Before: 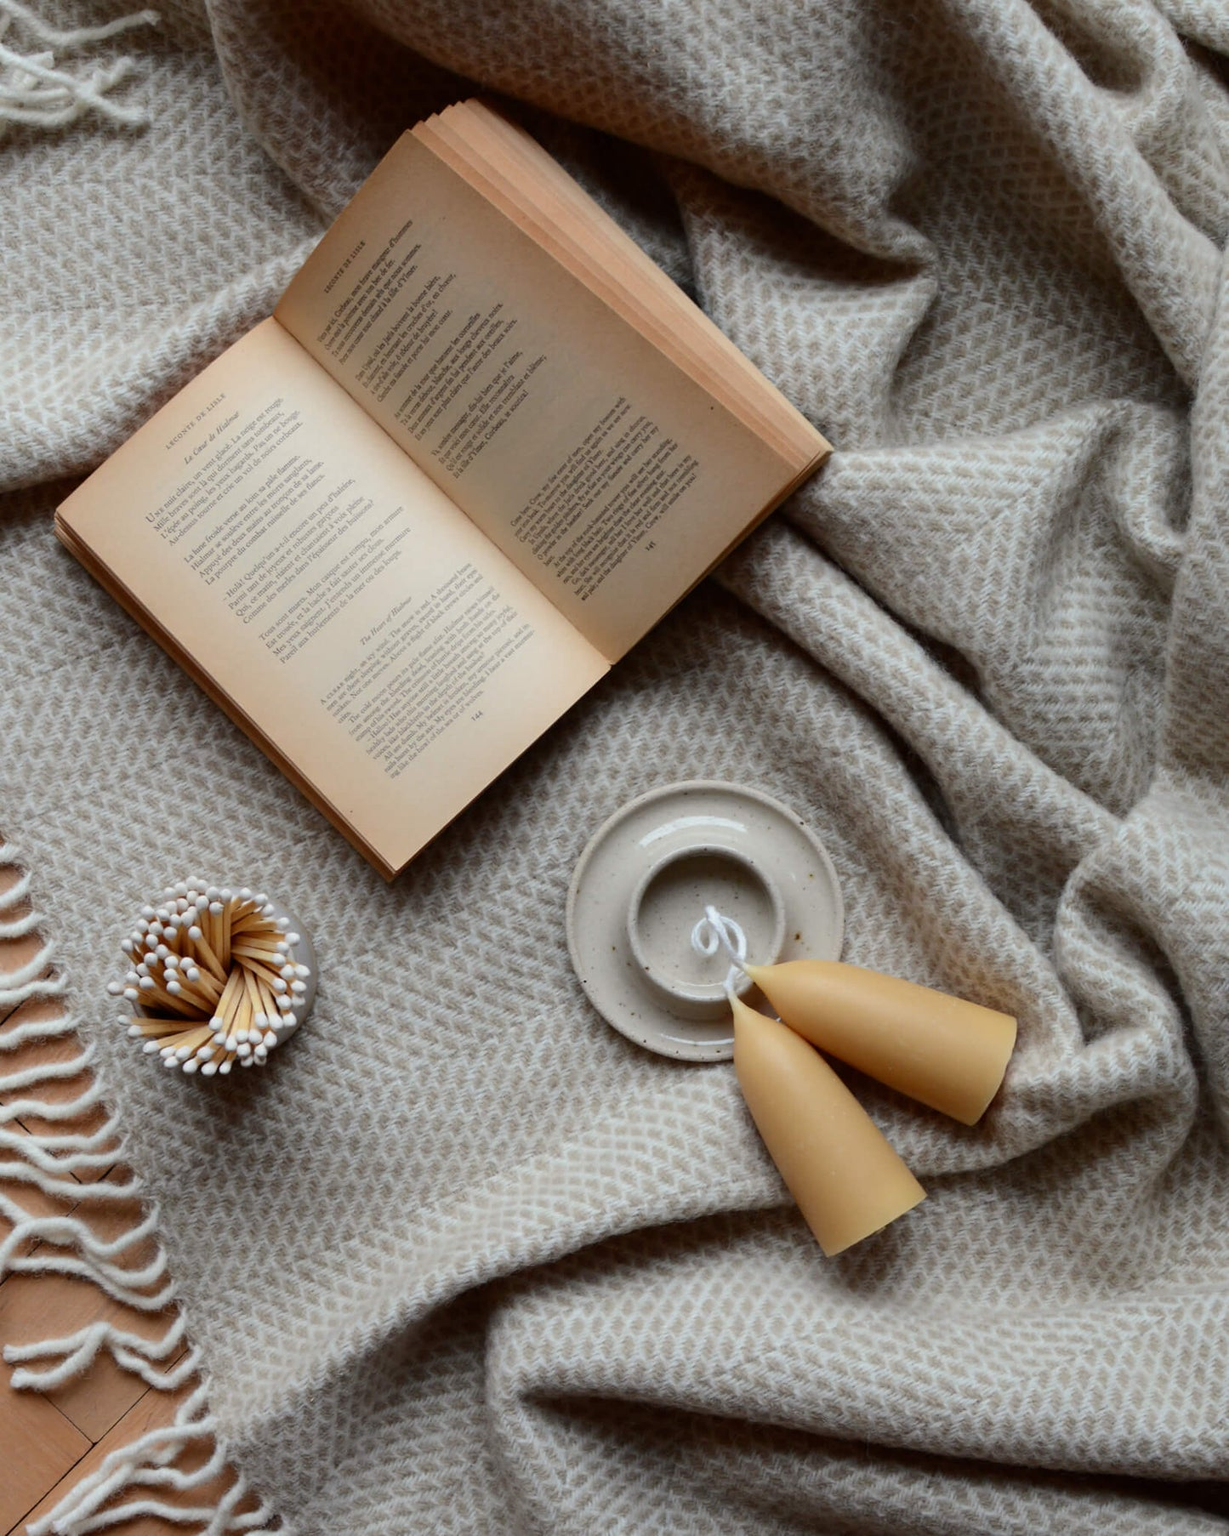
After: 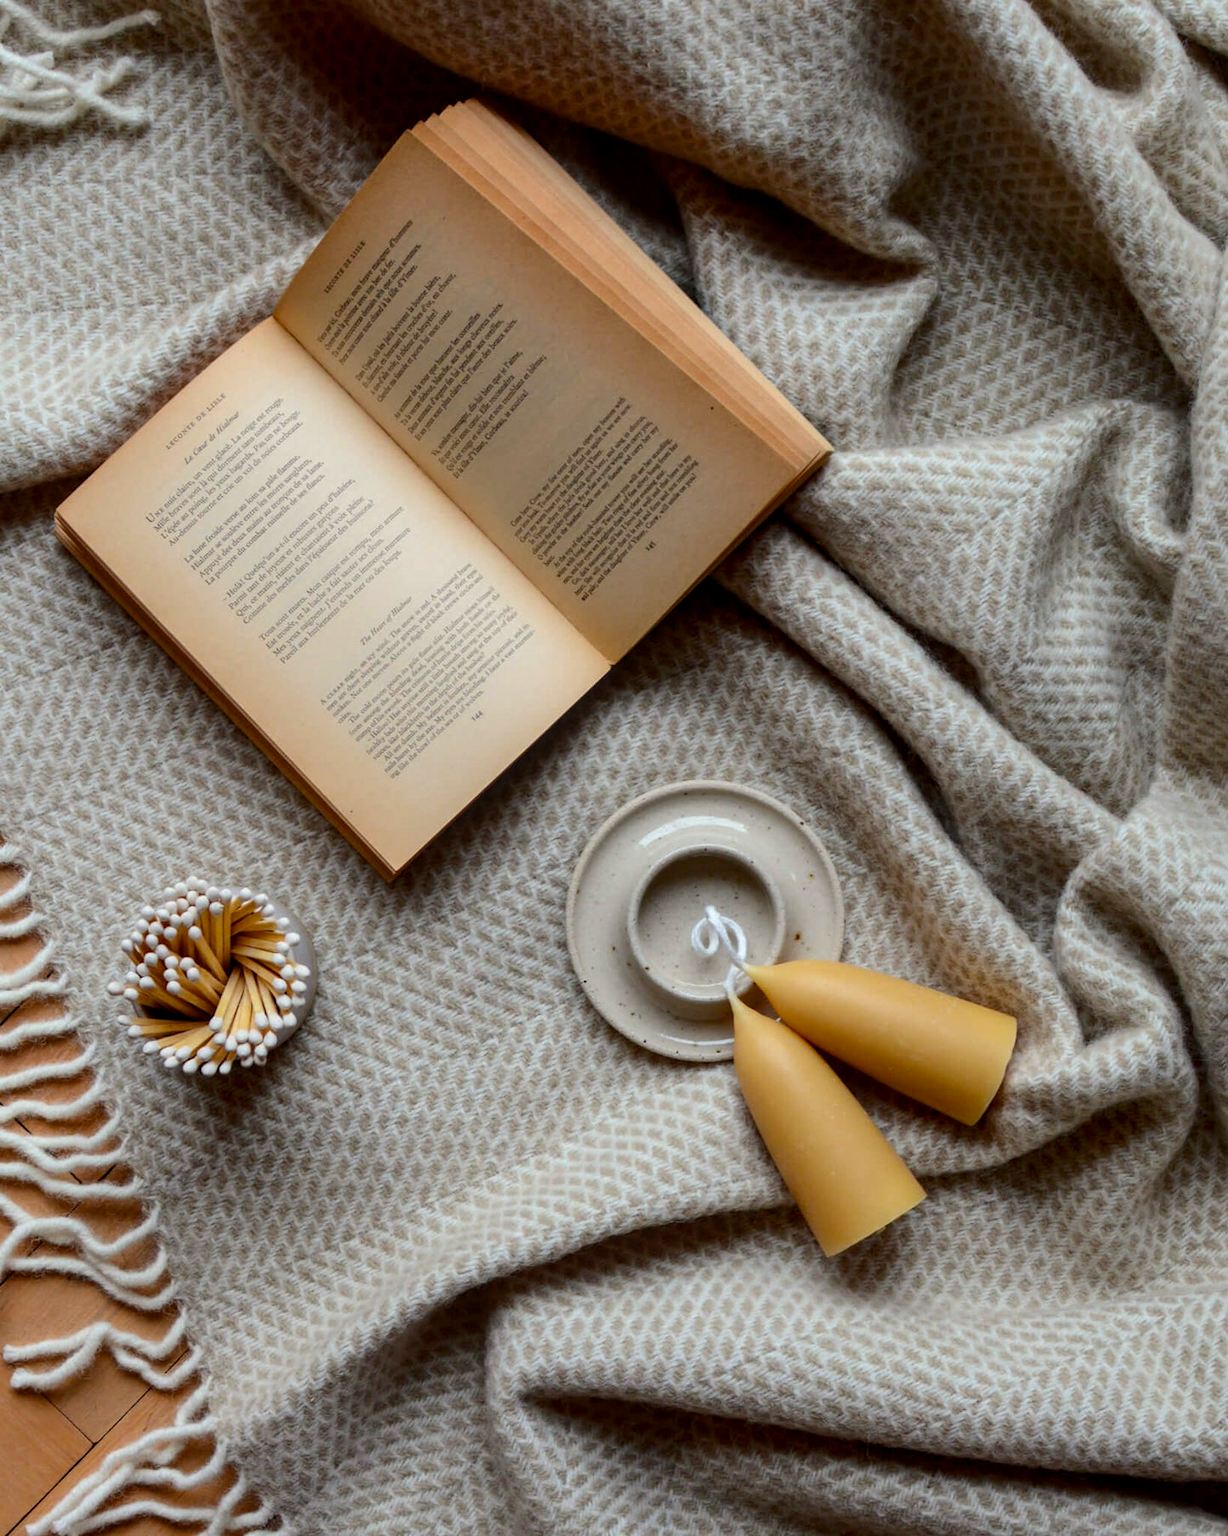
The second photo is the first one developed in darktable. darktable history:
color balance rgb: perceptual saturation grading › global saturation 25%, global vibrance 20%
local contrast: on, module defaults
